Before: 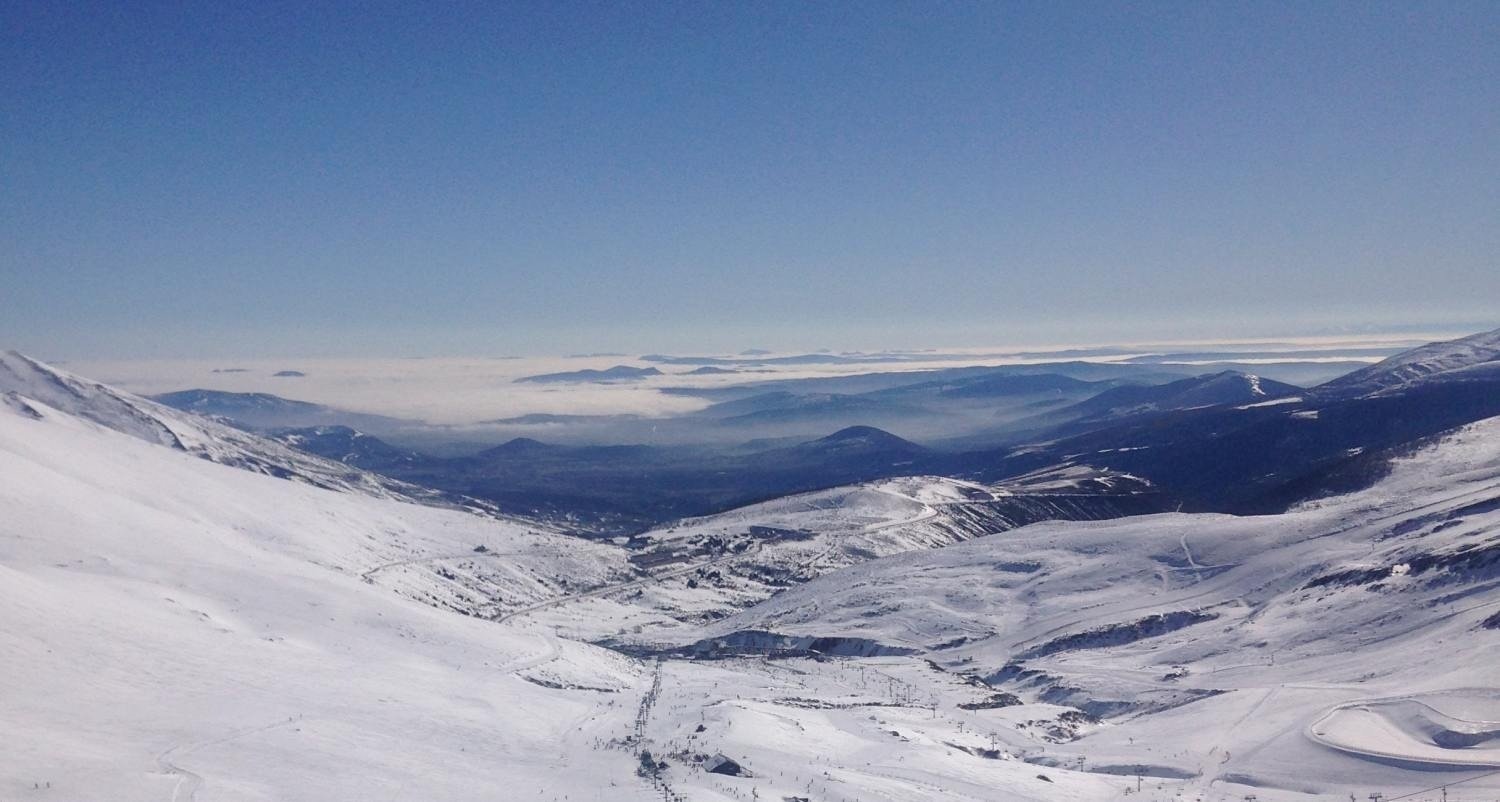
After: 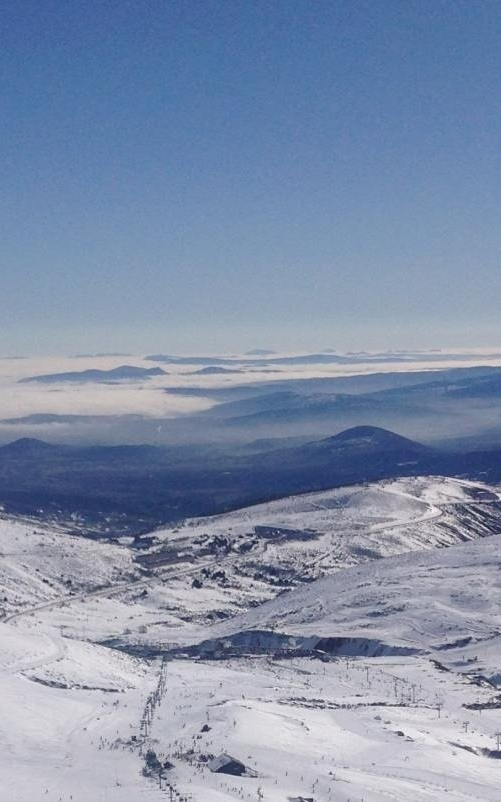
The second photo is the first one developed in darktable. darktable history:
crop: left 33.061%, right 33.49%
